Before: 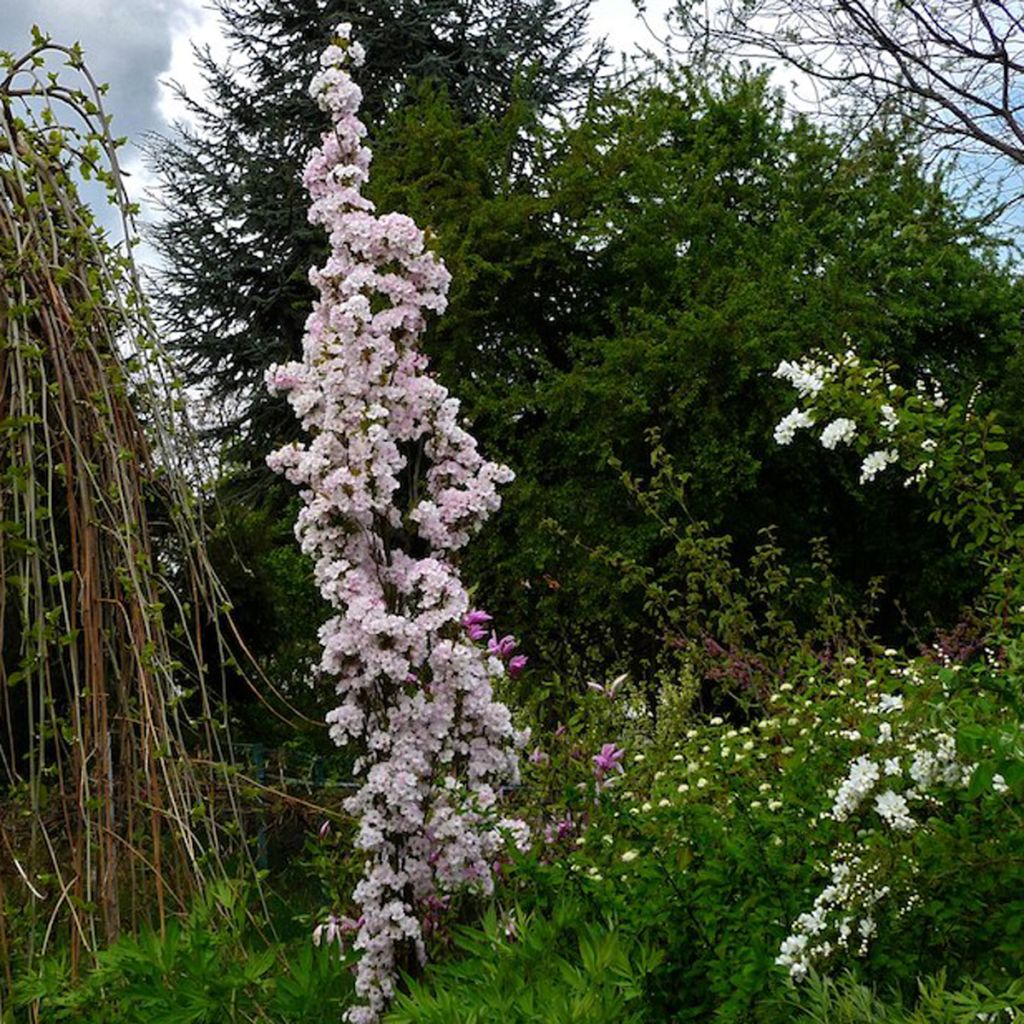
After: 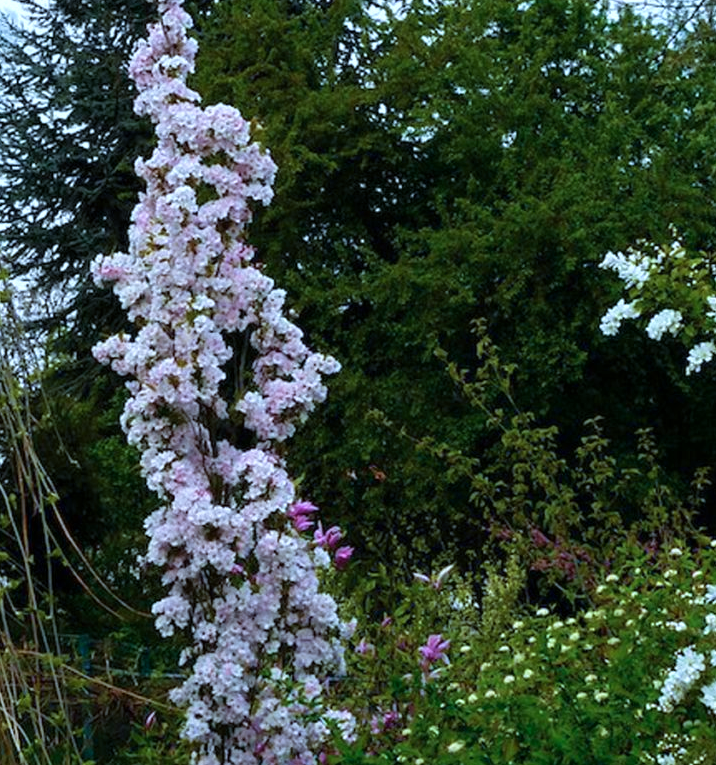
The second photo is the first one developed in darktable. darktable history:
crop and rotate: left 17.046%, top 10.659%, right 12.989%, bottom 14.553%
color calibration: output R [1.063, -0.012, -0.003, 0], output G [0, 1.022, 0.021, 0], output B [-0.079, 0.047, 1, 0], illuminant custom, x 0.389, y 0.387, temperature 3838.64 K
velvia: on, module defaults
